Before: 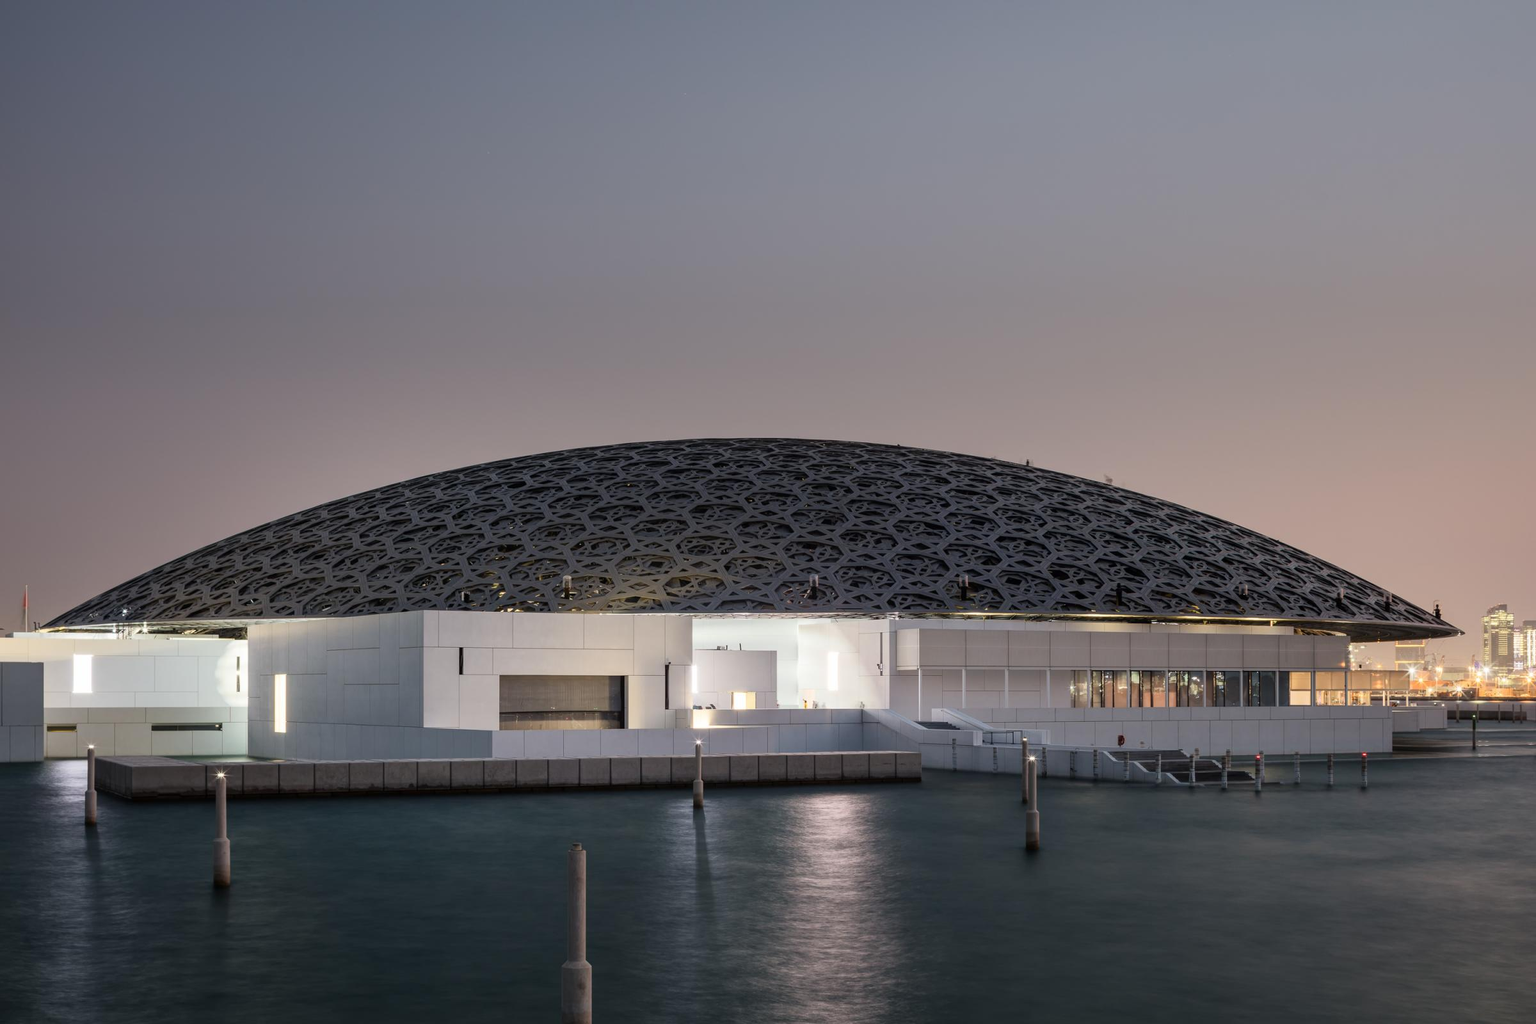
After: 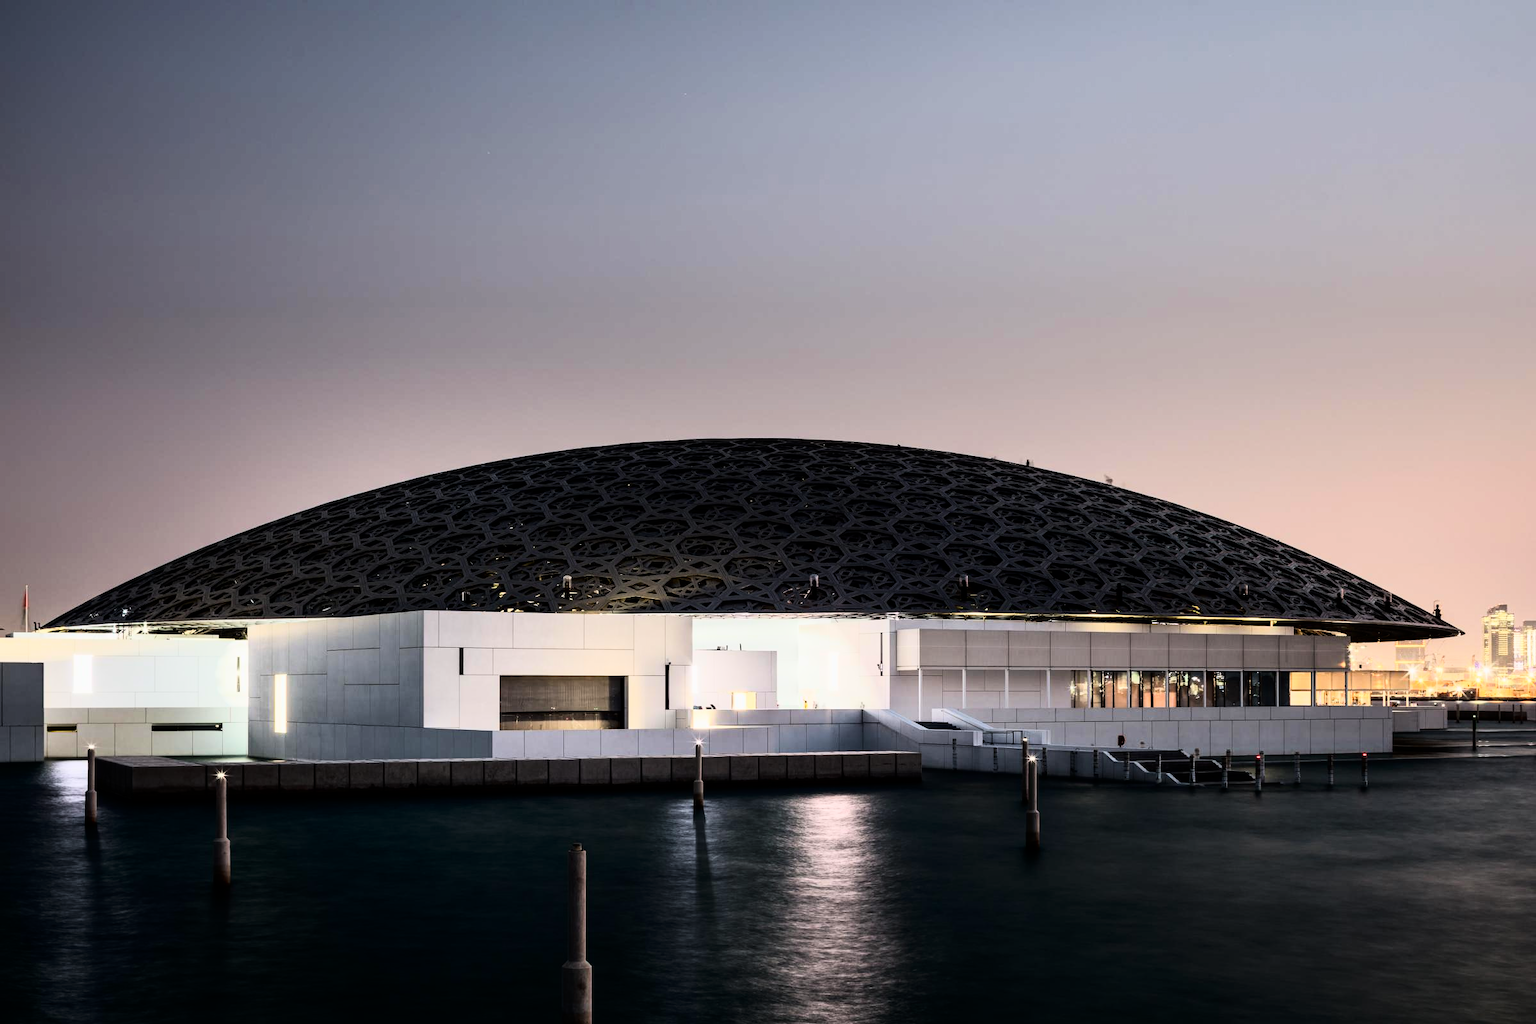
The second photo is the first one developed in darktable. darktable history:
rgb curve: curves: ch0 [(0, 0) (0.21, 0.15) (0.24, 0.21) (0.5, 0.75) (0.75, 0.96) (0.89, 0.99) (1, 1)]; ch1 [(0, 0.02) (0.21, 0.13) (0.25, 0.2) (0.5, 0.67) (0.75, 0.9) (0.89, 0.97) (1, 1)]; ch2 [(0, 0.02) (0.21, 0.13) (0.25, 0.2) (0.5, 0.67) (0.75, 0.9) (0.89, 0.97) (1, 1)], compensate middle gray true
contrast brightness saturation: contrast 0.07, brightness -0.14, saturation 0.11
exposure: exposure -0.462 EV, compensate highlight preservation false
